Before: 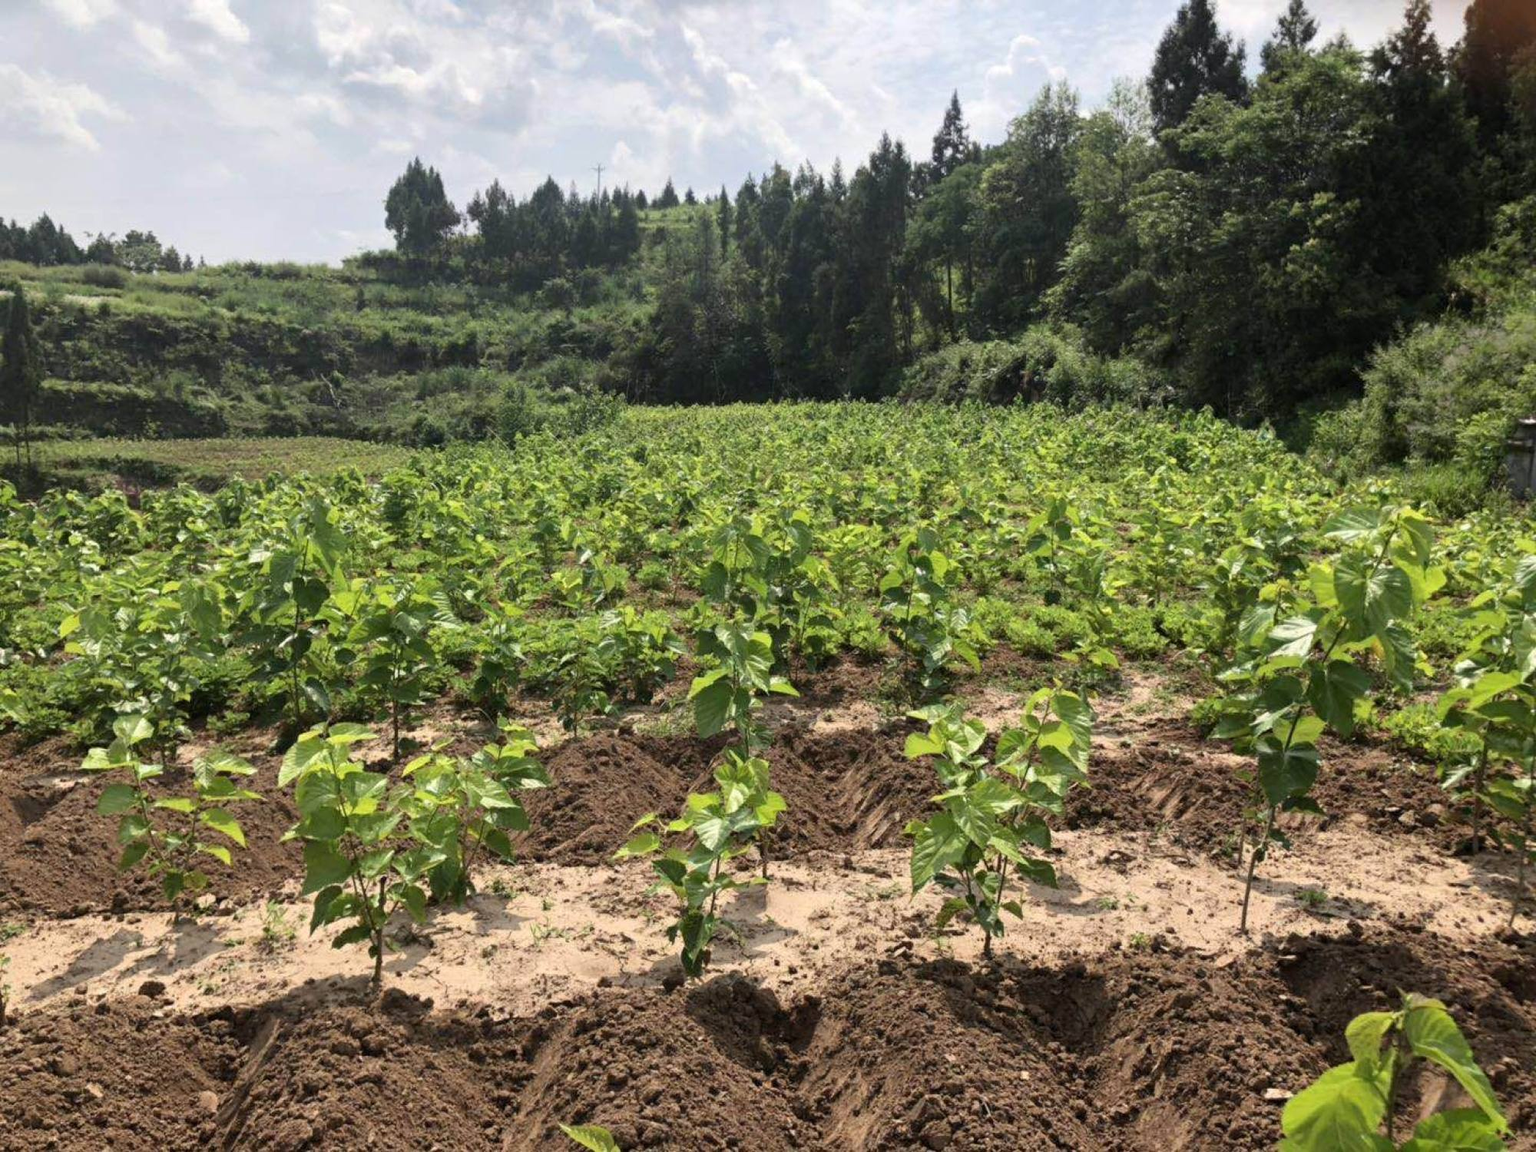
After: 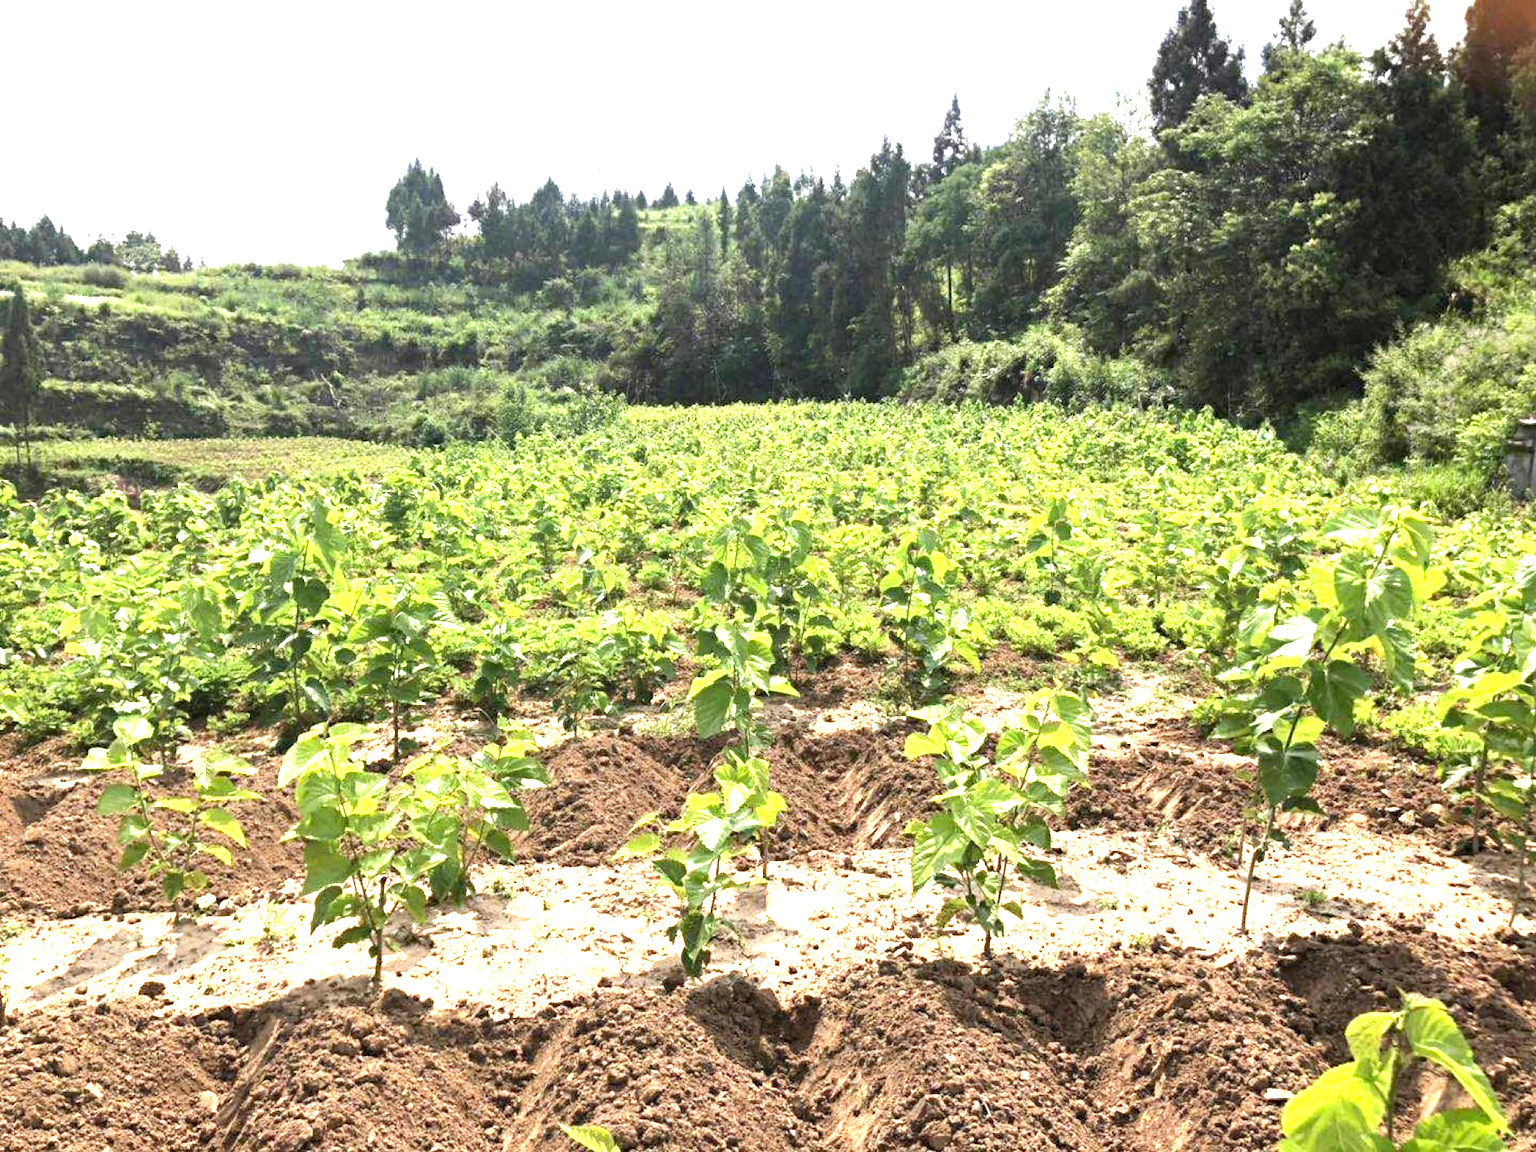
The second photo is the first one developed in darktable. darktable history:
exposure: black level correction 0, exposure 1.665 EV, compensate exposure bias true, compensate highlight preservation false
haze removal: compatibility mode true
